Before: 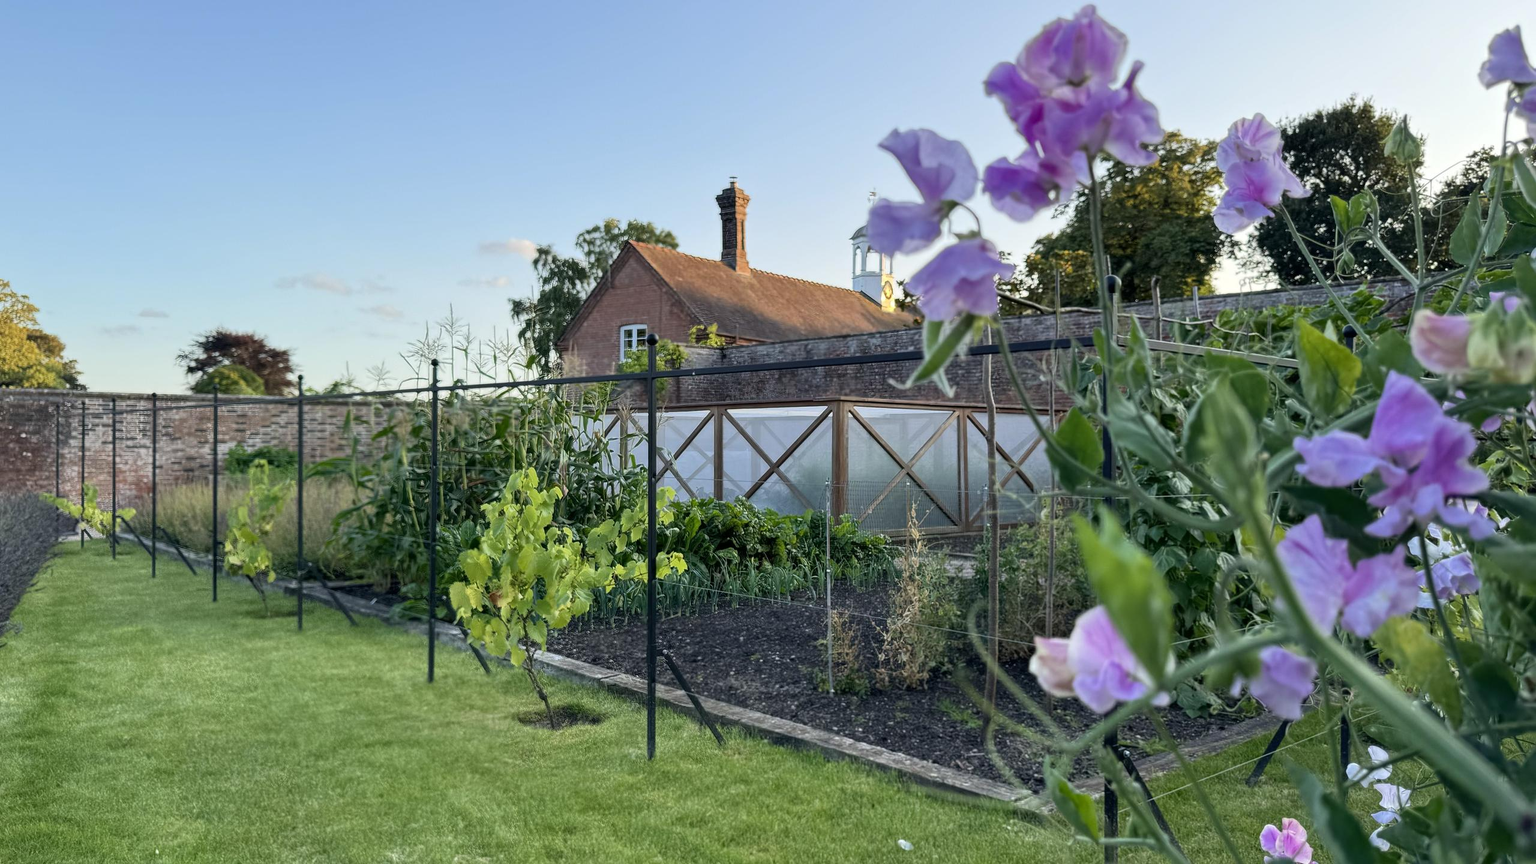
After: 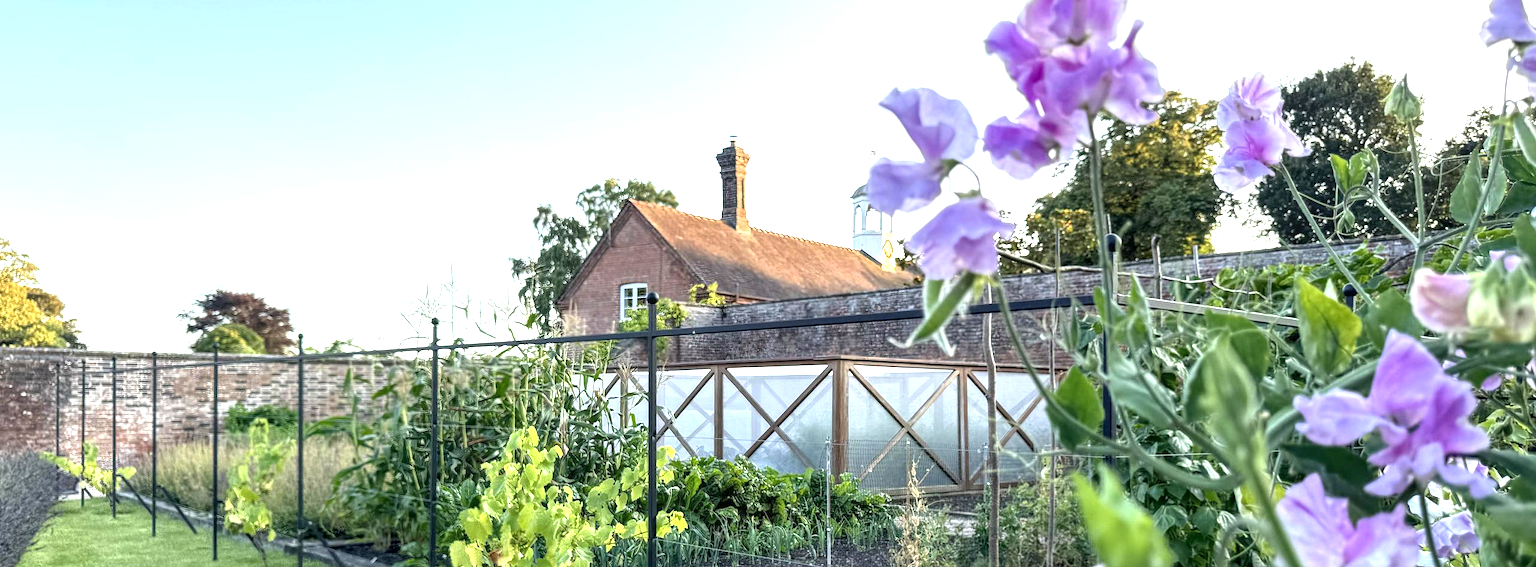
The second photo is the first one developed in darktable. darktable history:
crop and rotate: top 4.848%, bottom 29.503%
exposure: black level correction 0, exposure 1.2 EV, compensate highlight preservation false
local contrast: on, module defaults
